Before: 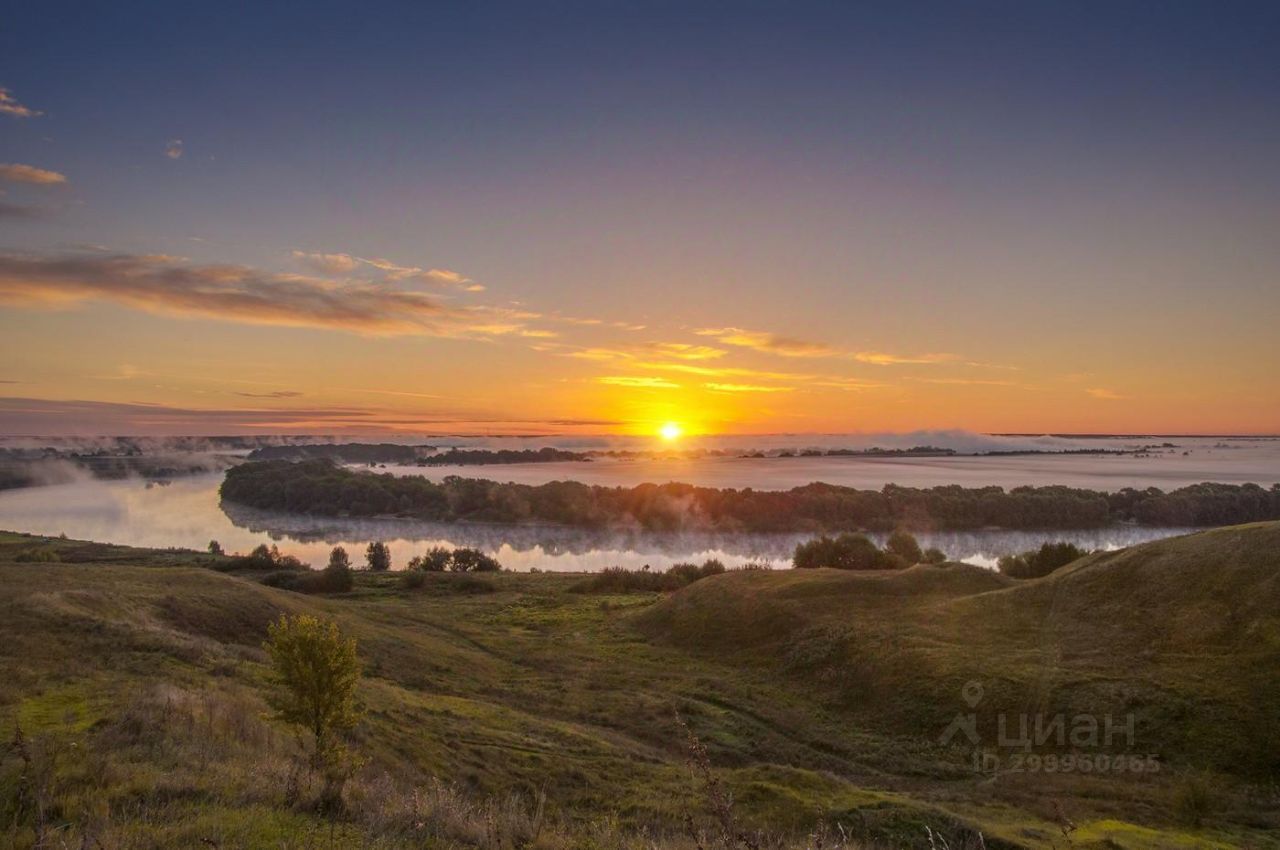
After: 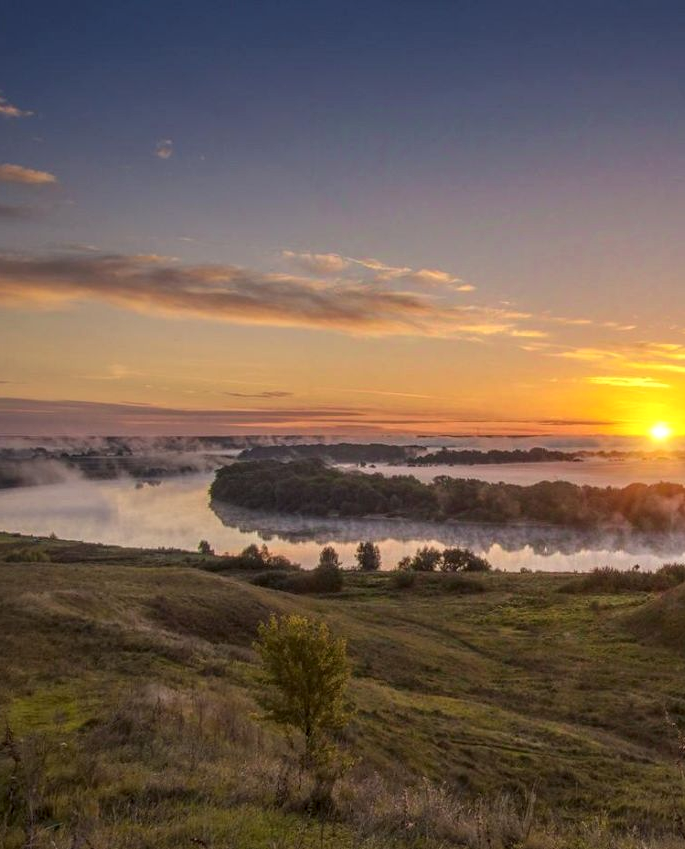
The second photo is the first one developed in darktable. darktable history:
crop: left 0.839%, right 45.585%, bottom 0.08%
local contrast: on, module defaults
